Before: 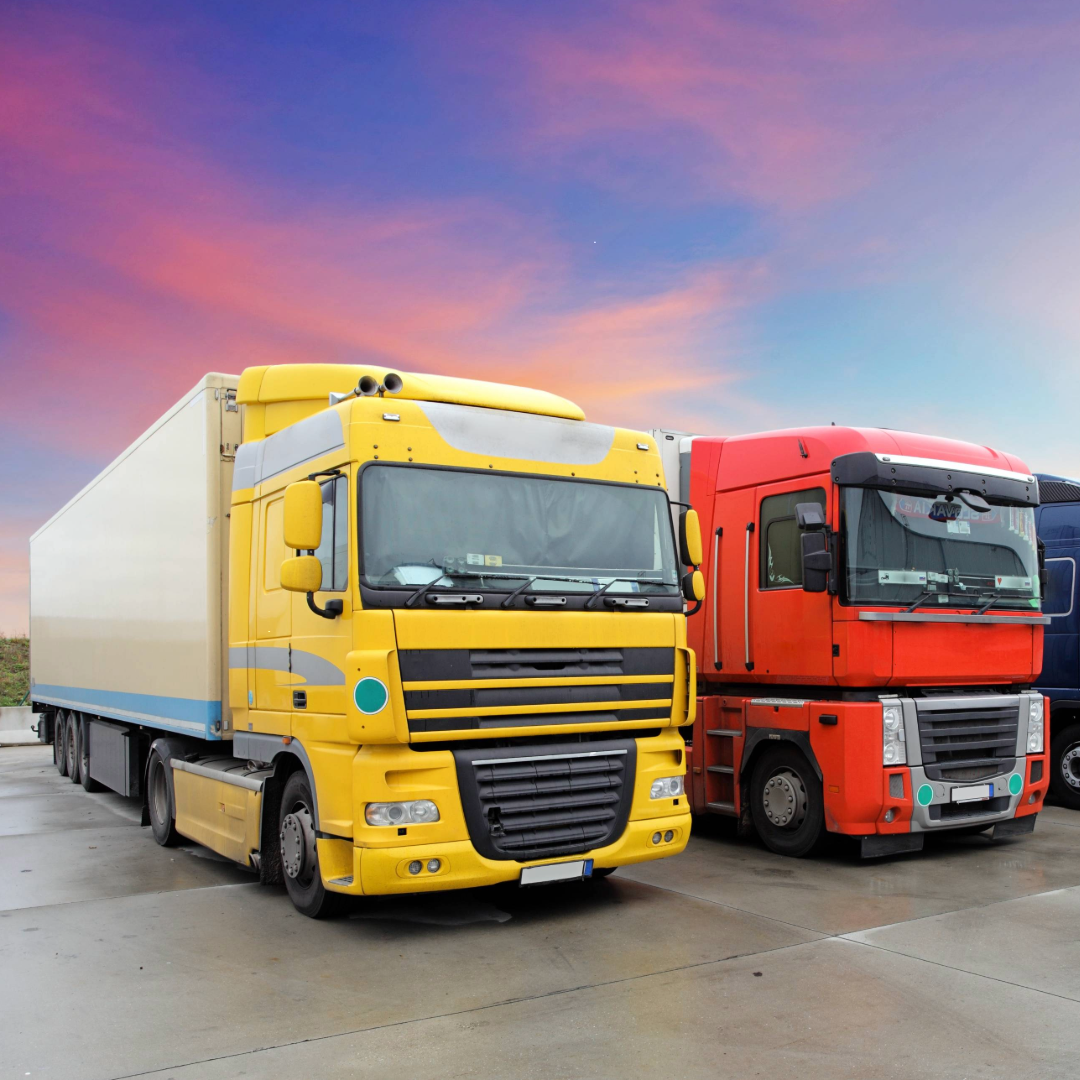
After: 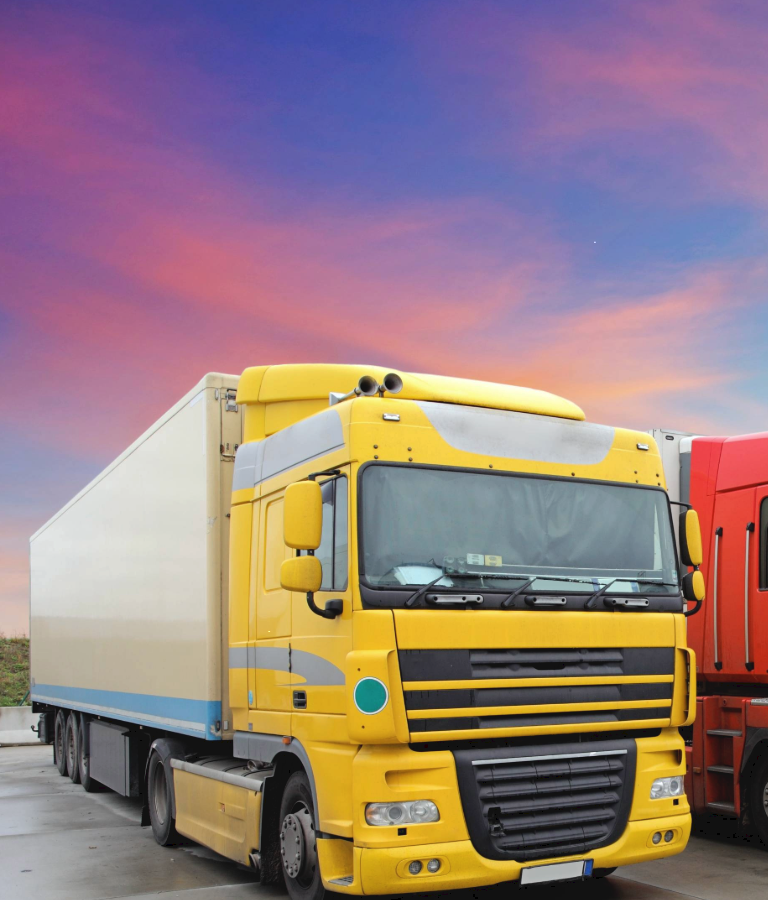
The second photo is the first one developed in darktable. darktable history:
tone curve: curves: ch0 [(0, 0) (0.003, 0.051) (0.011, 0.054) (0.025, 0.056) (0.044, 0.07) (0.069, 0.092) (0.1, 0.119) (0.136, 0.149) (0.177, 0.189) (0.224, 0.231) (0.277, 0.278) (0.335, 0.329) (0.399, 0.386) (0.468, 0.454) (0.543, 0.524) (0.623, 0.603) (0.709, 0.687) (0.801, 0.776) (0.898, 0.878) (1, 1)], preserve colors none
crop: right 28.885%, bottom 16.626%
rotate and perspective: crop left 0, crop top 0
